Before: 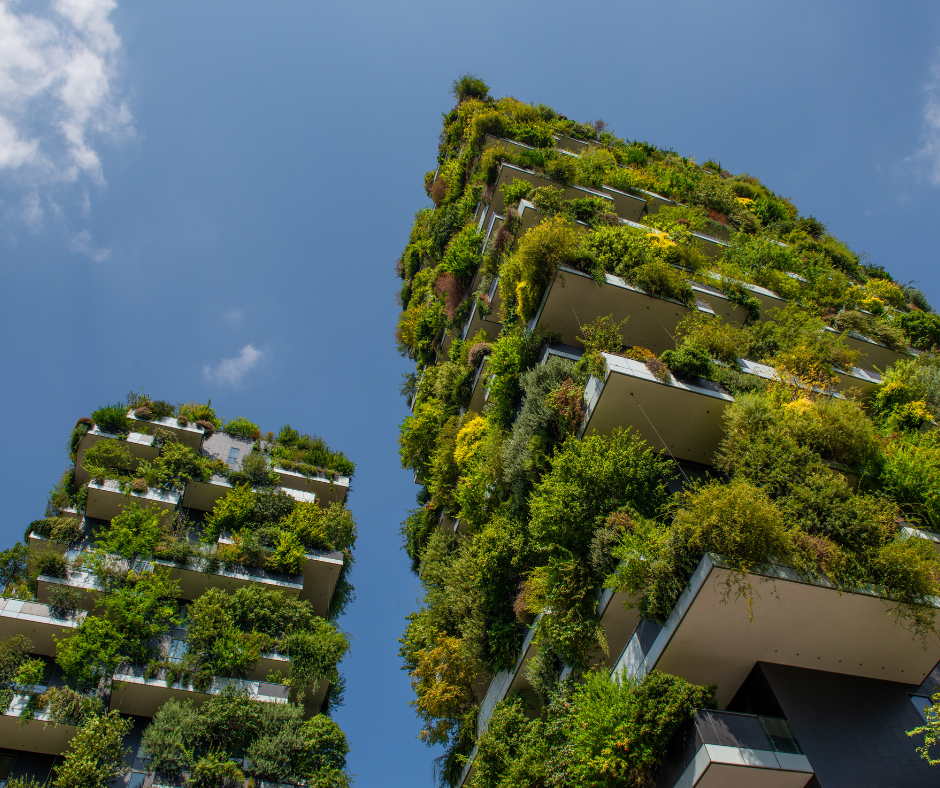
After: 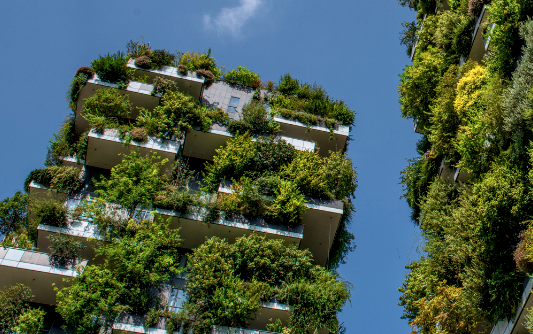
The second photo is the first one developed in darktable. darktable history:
crop: top 44.644%, right 43.275%, bottom 12.868%
local contrast: detail 142%
color correction: highlights a* -0.116, highlights b* -5.35, shadows a* -0.133, shadows b* -0.104
